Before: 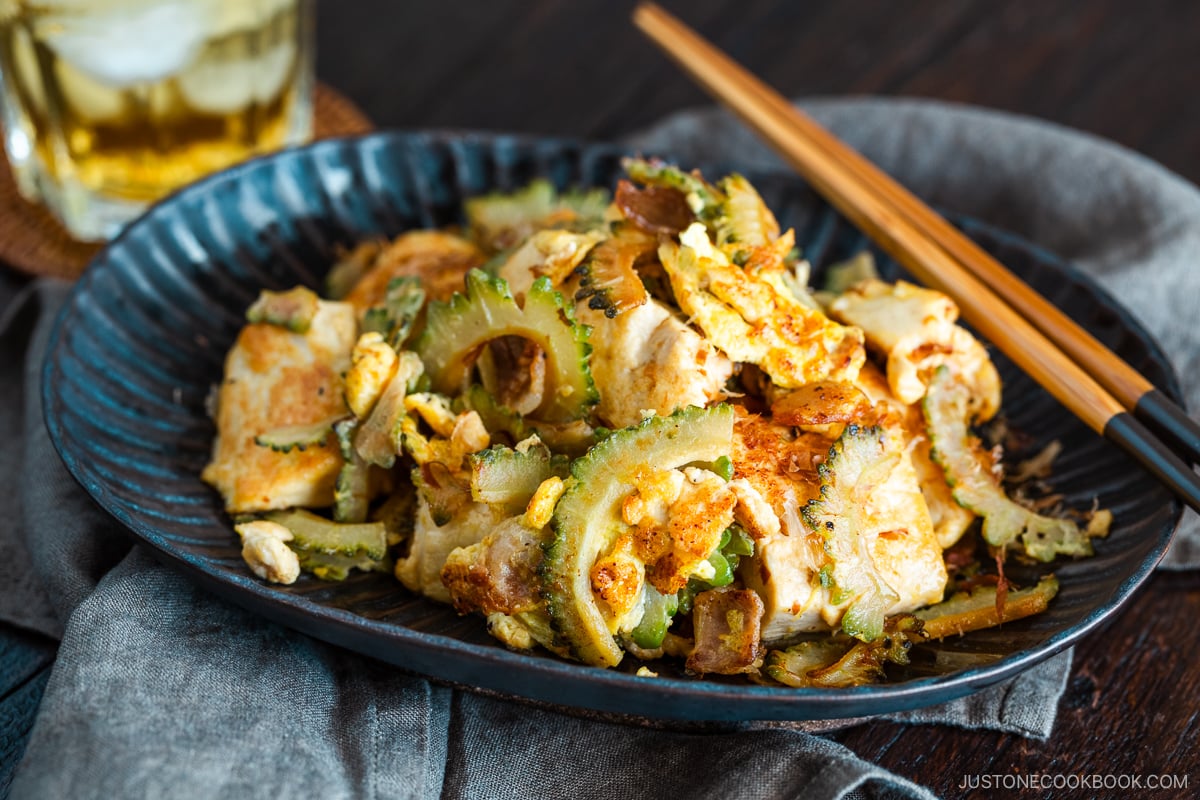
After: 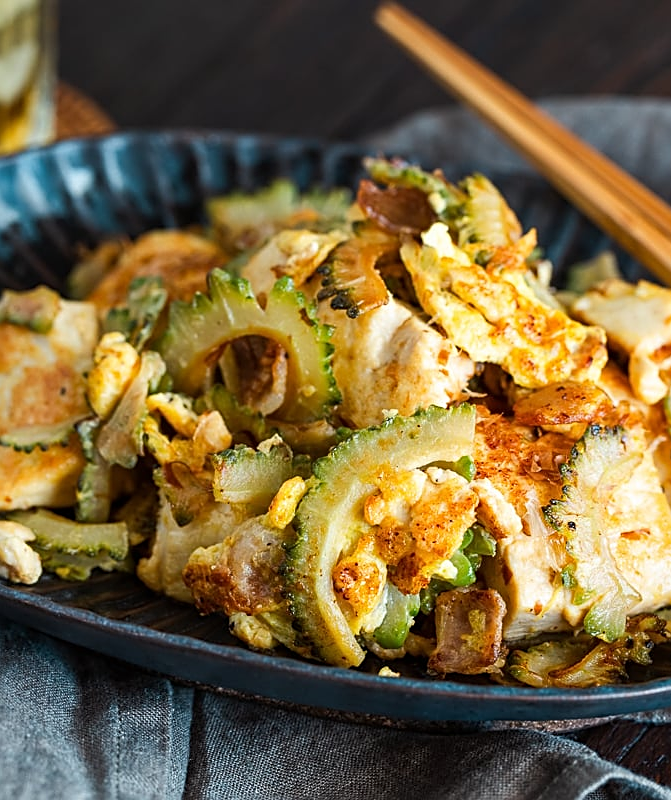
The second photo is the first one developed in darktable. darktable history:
sharpen: on, module defaults
crop: left 21.544%, right 22.525%
